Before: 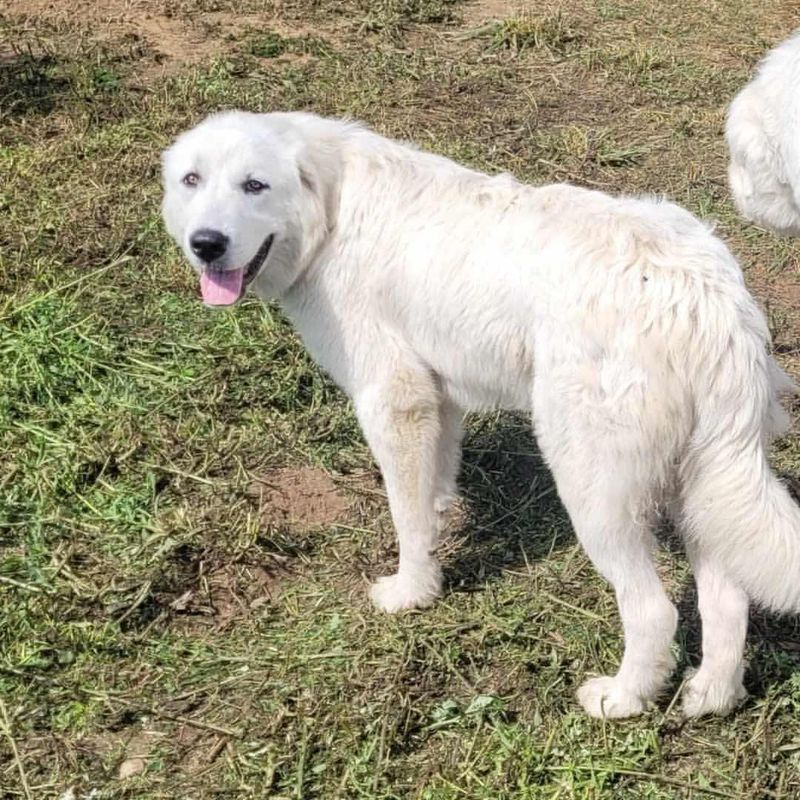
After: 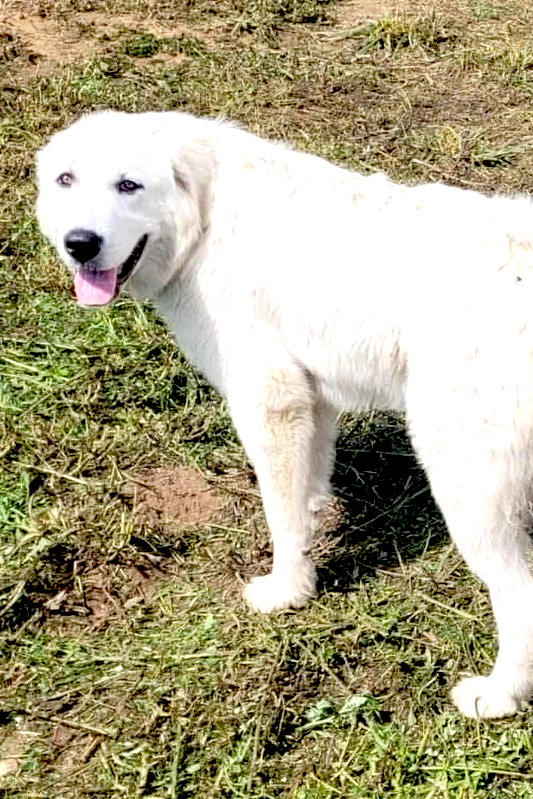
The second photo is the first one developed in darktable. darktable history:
exposure: black level correction 0.04, exposure 0.5 EV, compensate highlight preservation false
crop and rotate: left 15.754%, right 17.579%
